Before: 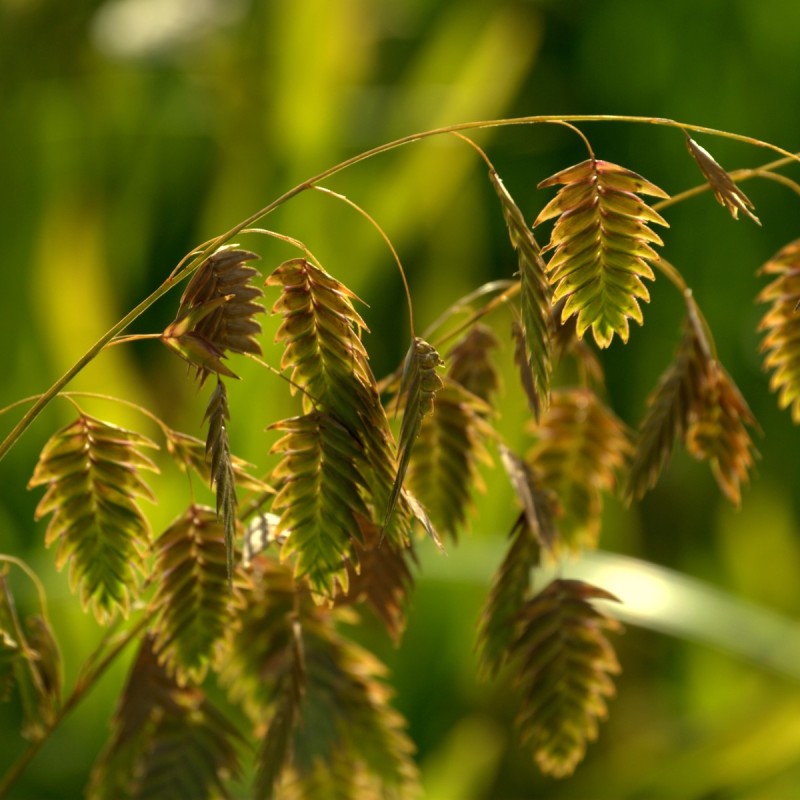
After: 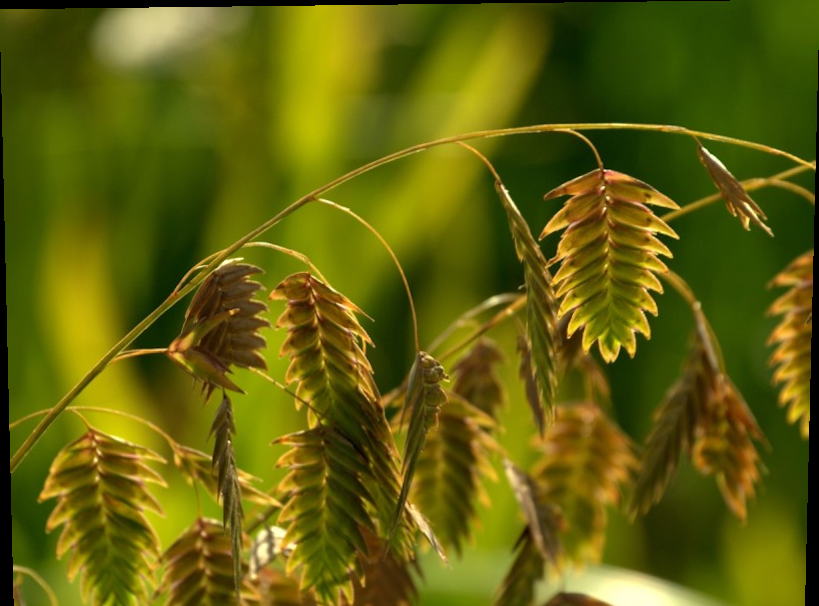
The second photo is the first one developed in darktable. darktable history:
crop: bottom 24.988%
rotate and perspective: lens shift (vertical) 0.048, lens shift (horizontal) -0.024, automatic cropping off
